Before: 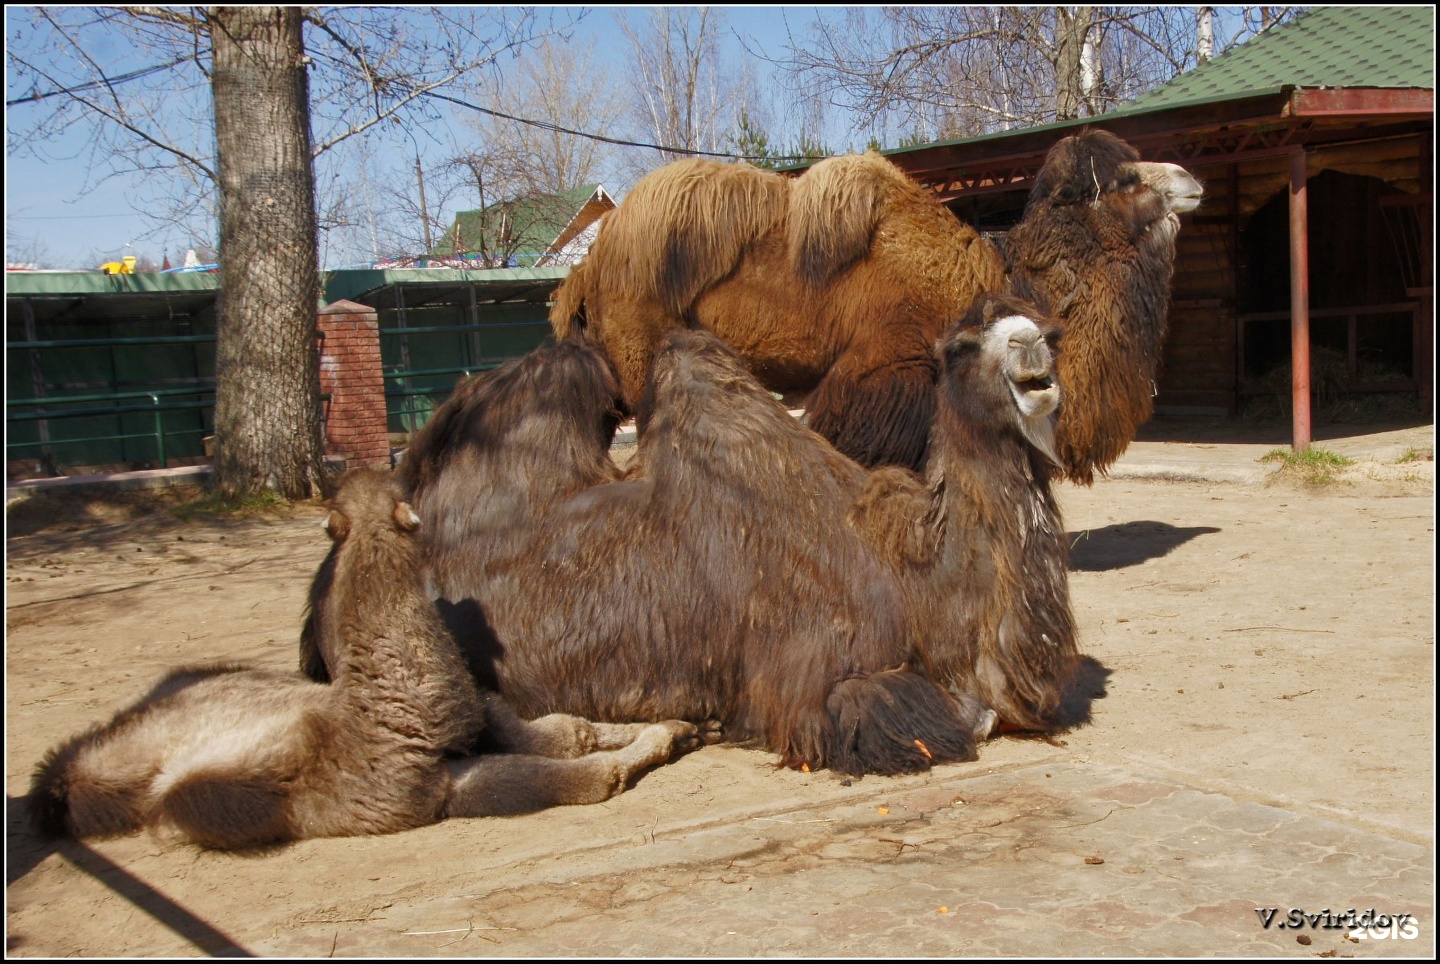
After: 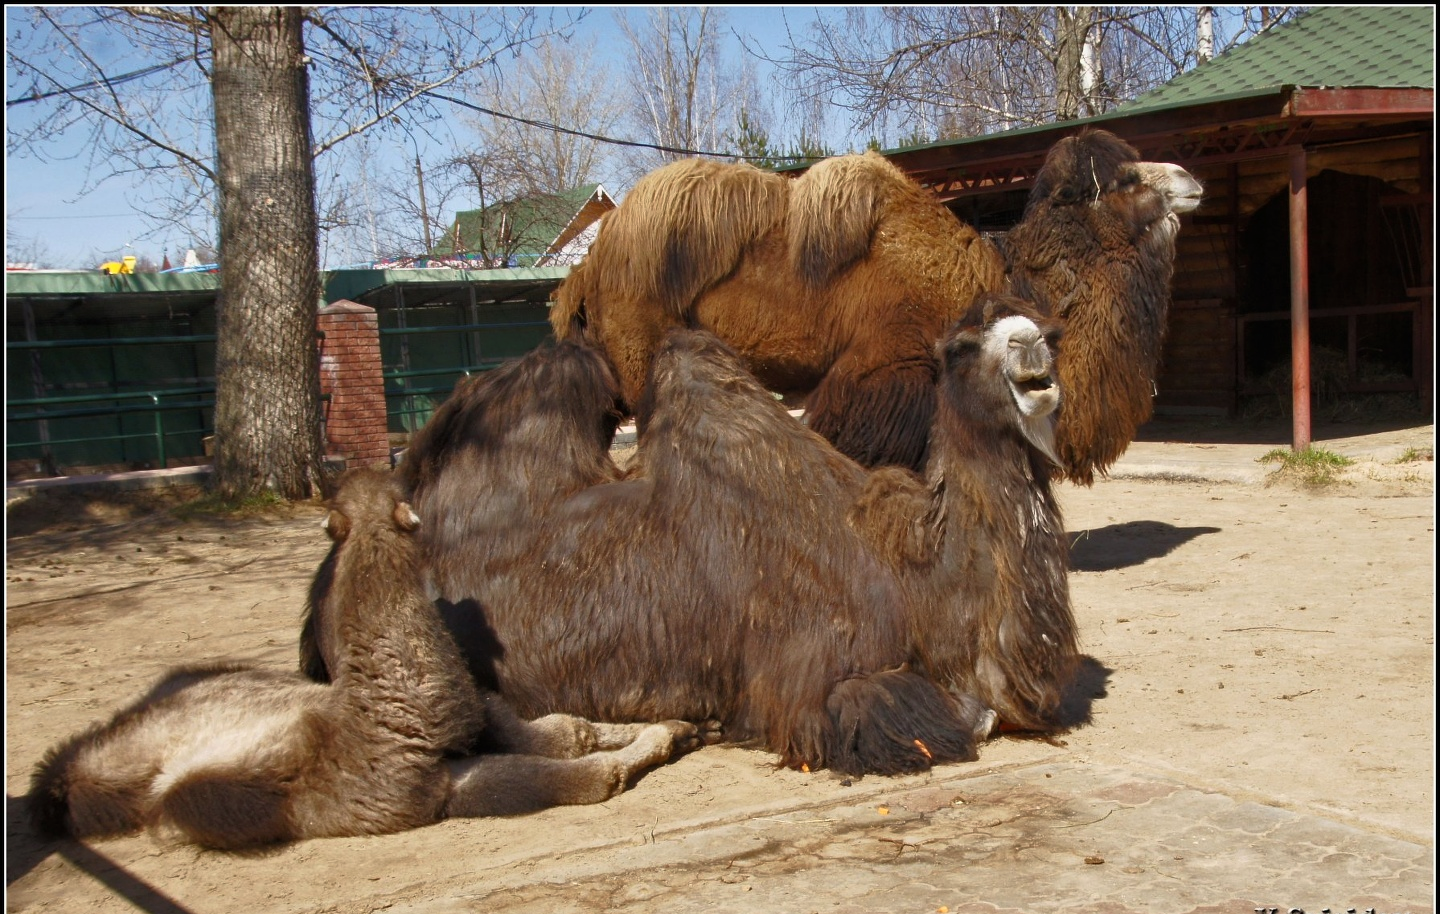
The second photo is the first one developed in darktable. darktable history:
crop and rotate: top 0%, bottom 5.097%
exposure: exposure -0.116 EV, compensate exposure bias true, compensate highlight preservation false
base curve: curves: ch0 [(0, 0) (0.257, 0.25) (0.482, 0.586) (0.757, 0.871) (1, 1)]
